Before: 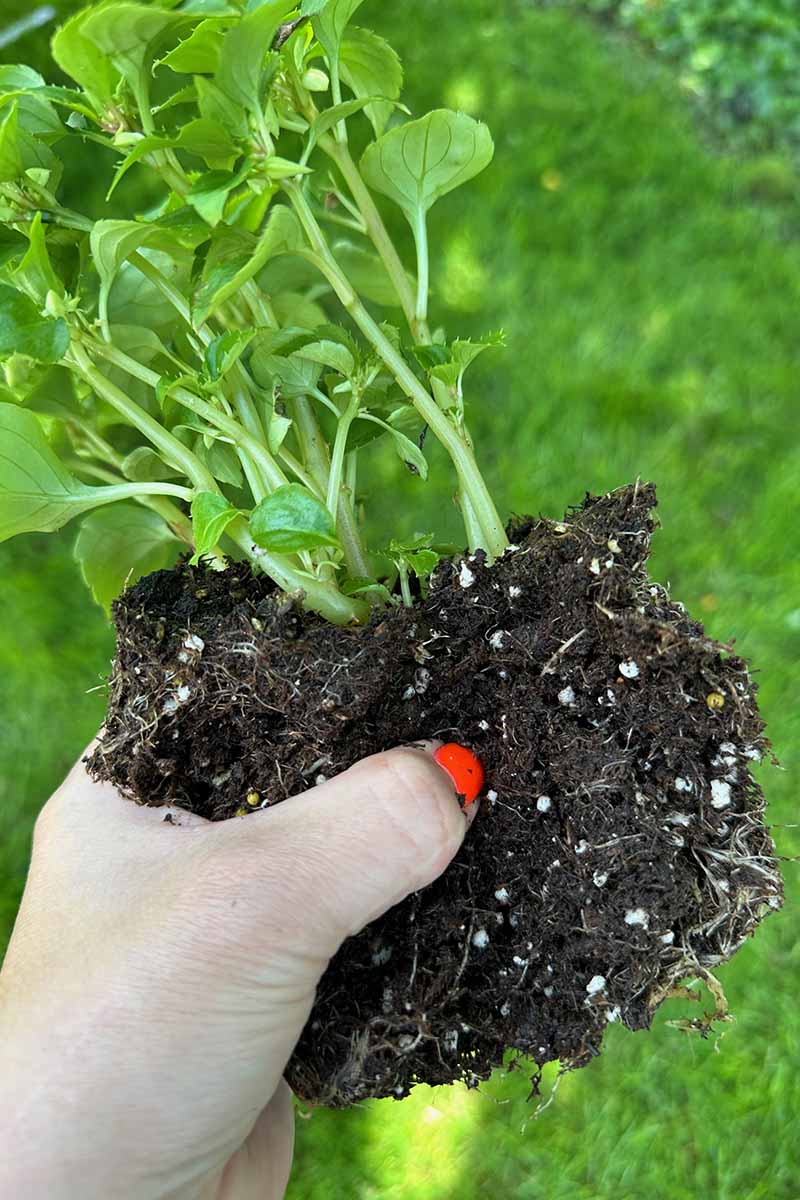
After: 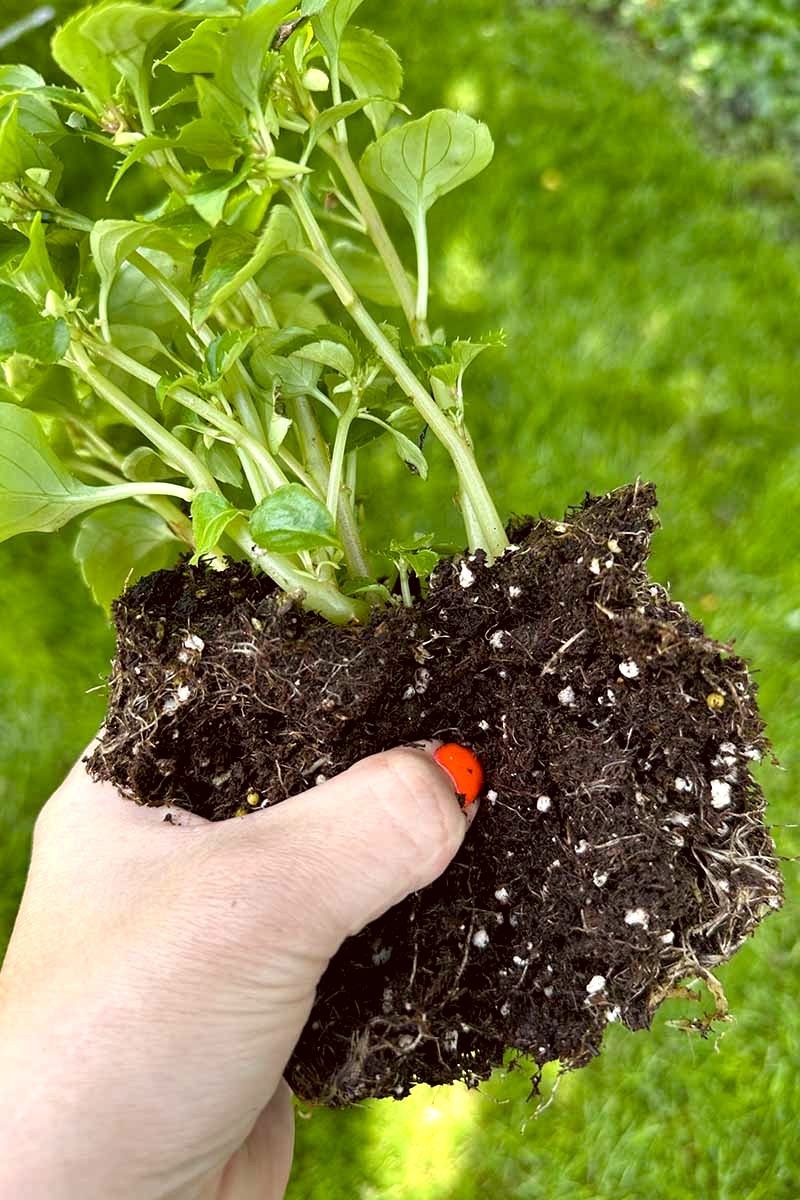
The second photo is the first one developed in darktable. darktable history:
color correction: highlights a* 10.21, highlights b* 9.75, shadows a* 7.94, shadows b* 7.92, saturation 0.802
color balance rgb: perceptual saturation grading › global saturation 20%, perceptual saturation grading › highlights -25.699%, perceptual saturation grading › shadows 24.711%, perceptual brilliance grading › highlights 8.267%, perceptual brilliance grading › mid-tones 2.94%, perceptual brilliance grading › shadows 2.121%, global vibrance 9.962%
